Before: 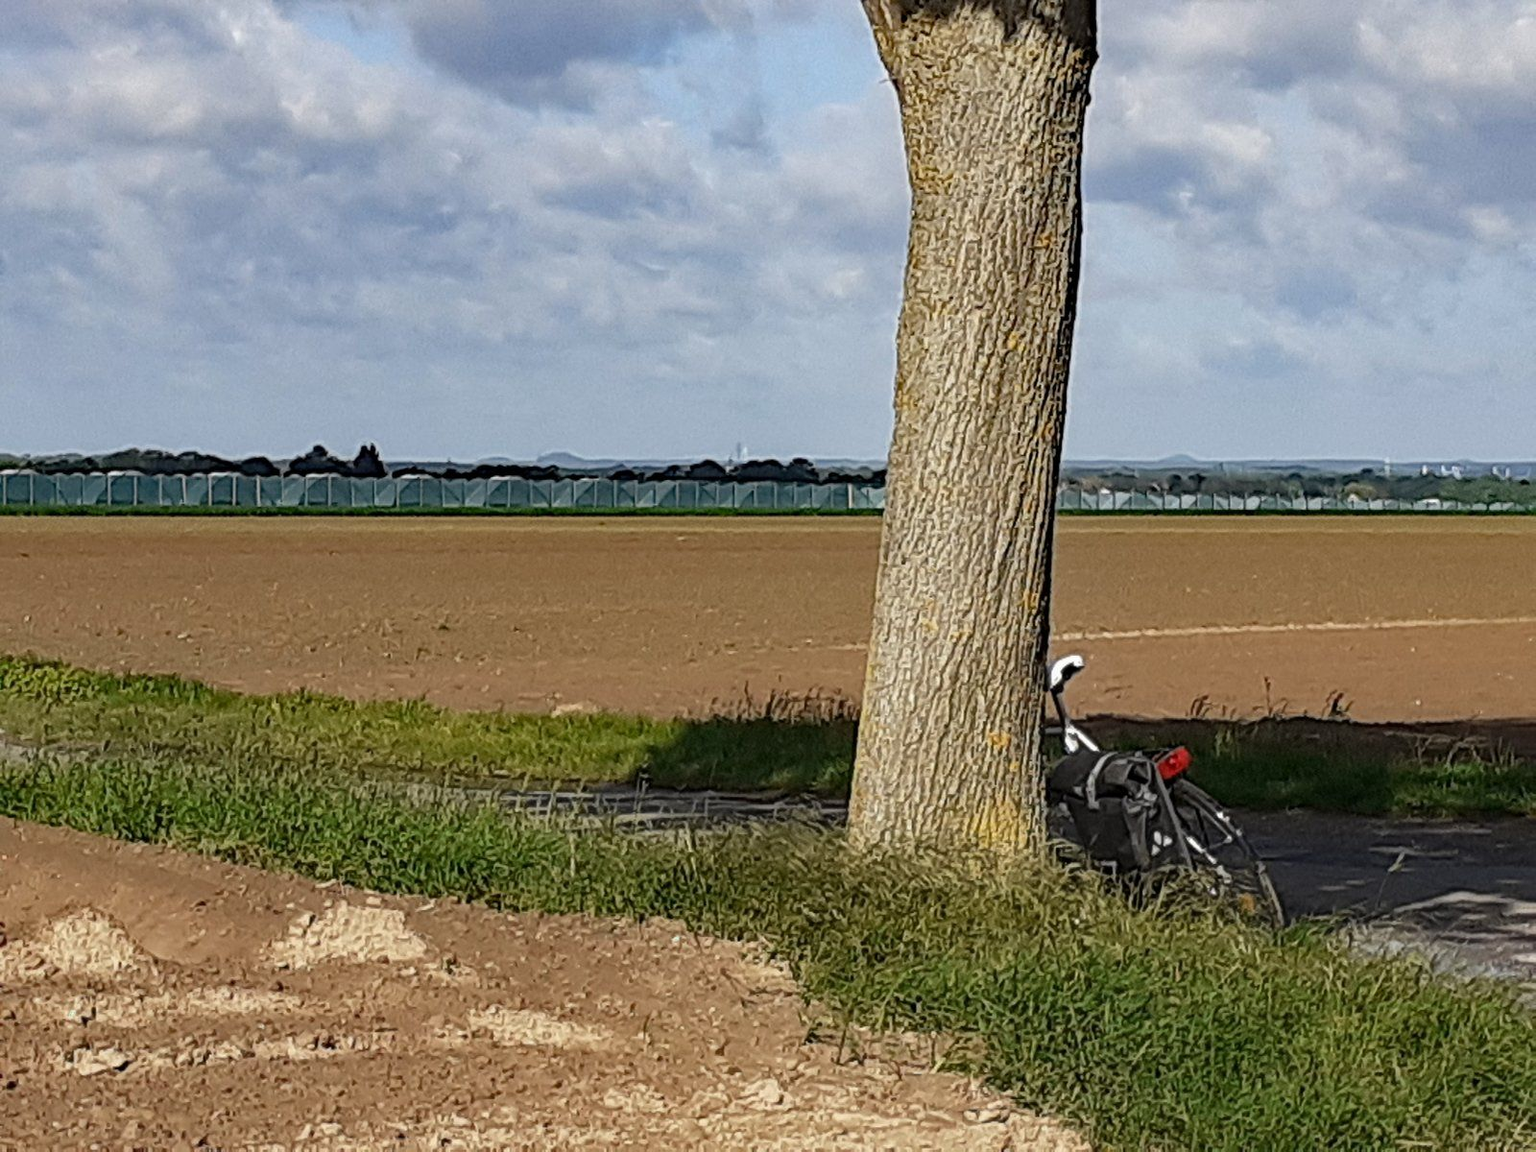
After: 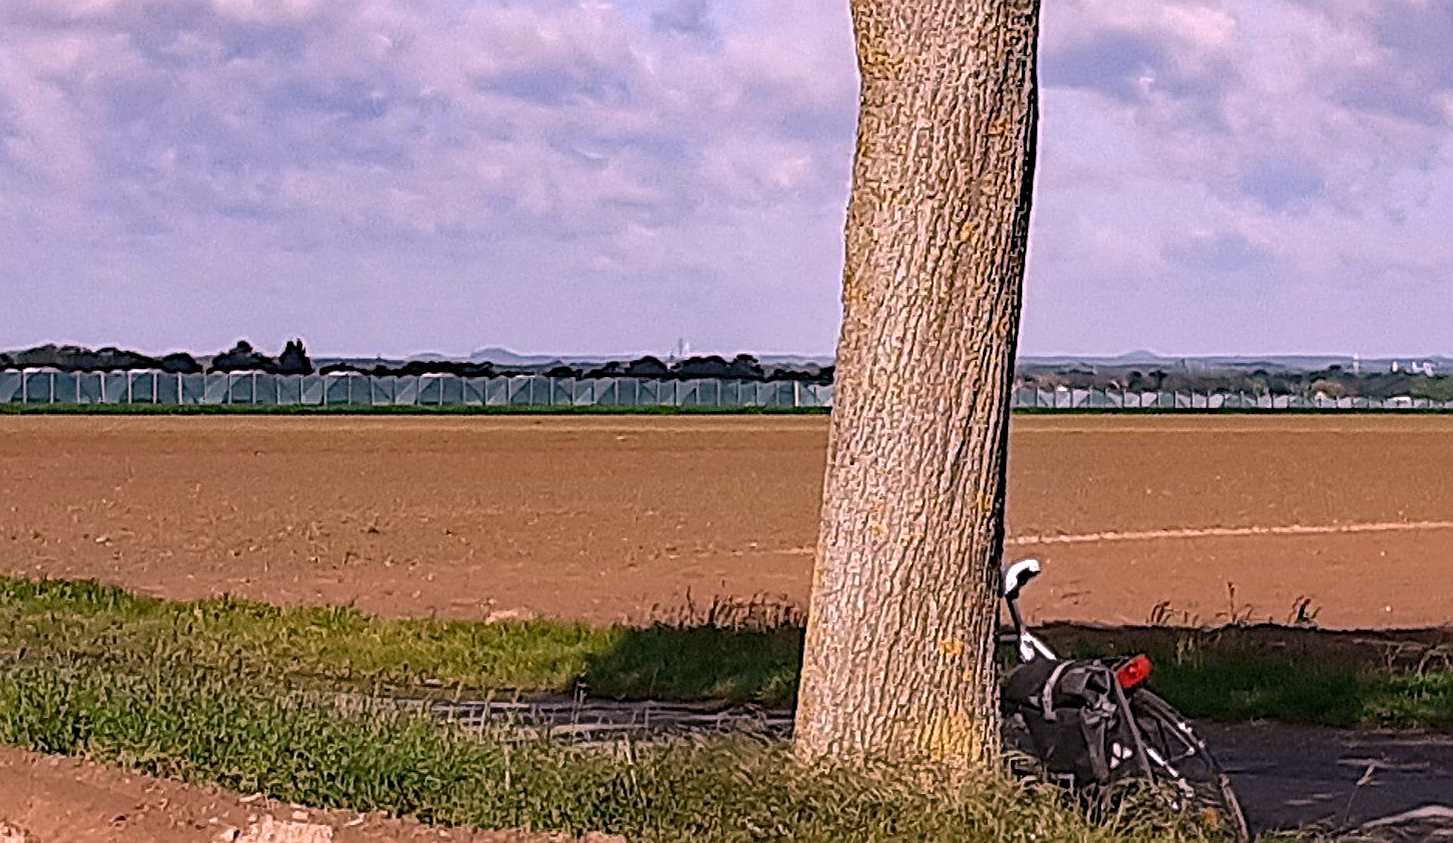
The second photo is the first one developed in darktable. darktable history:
crop: left 5.596%, top 10.314%, right 3.534%, bottom 19.395%
white balance: red 1.188, blue 1.11
exposure: compensate highlight preservation false
rgb levels: preserve colors max RGB
sharpen: on, module defaults
